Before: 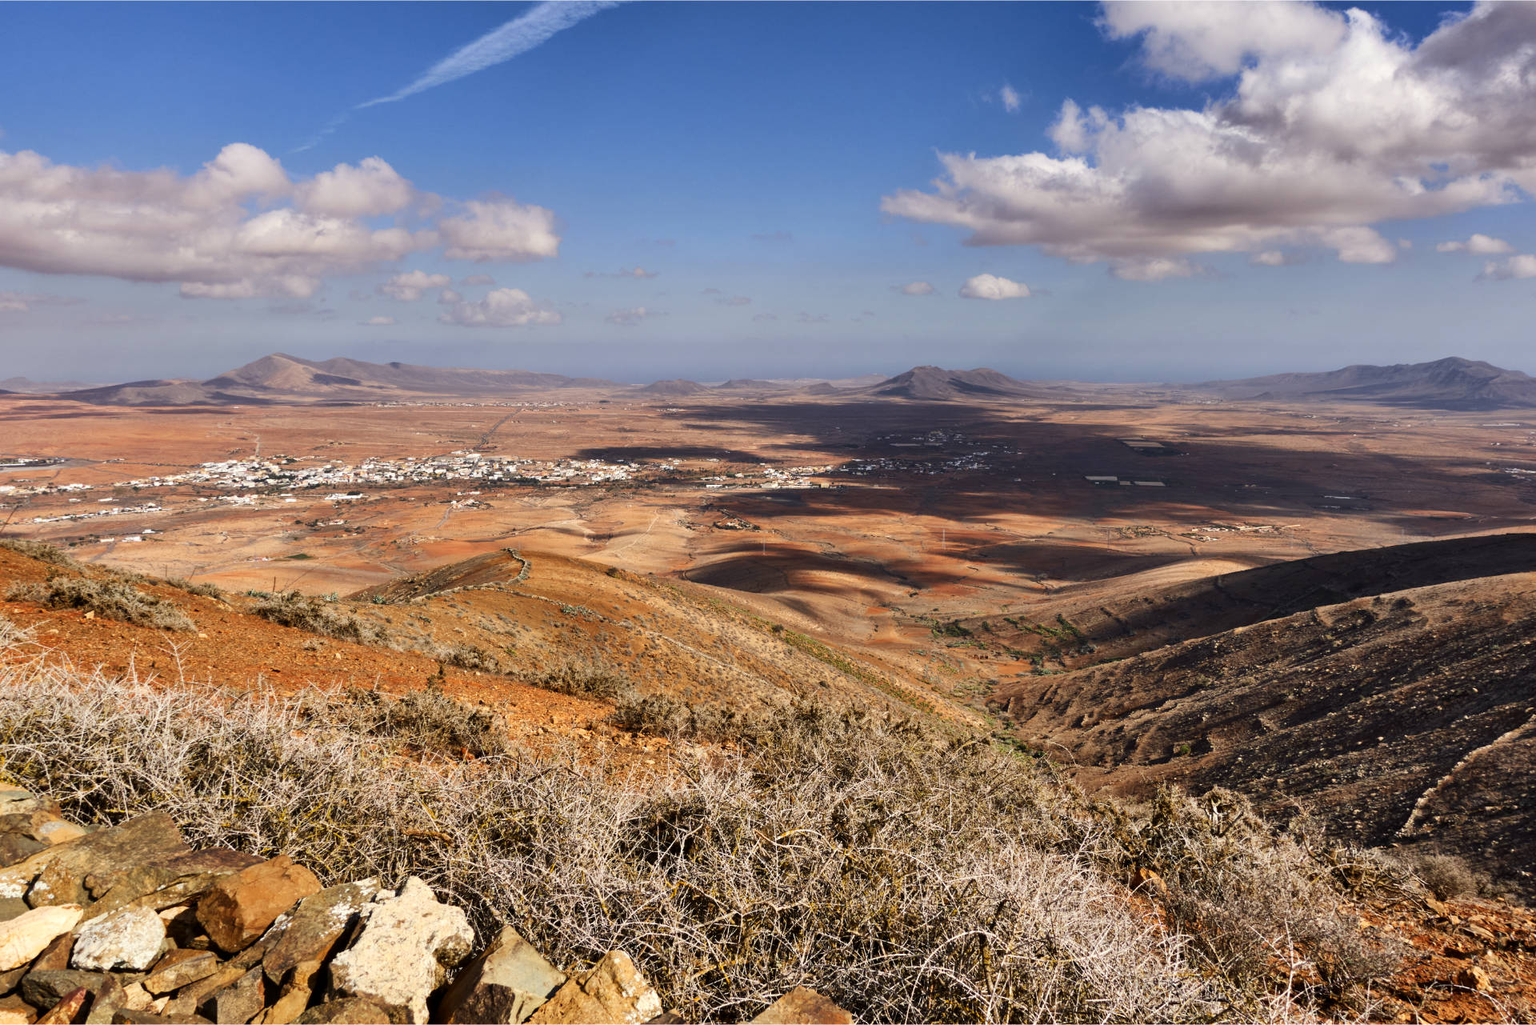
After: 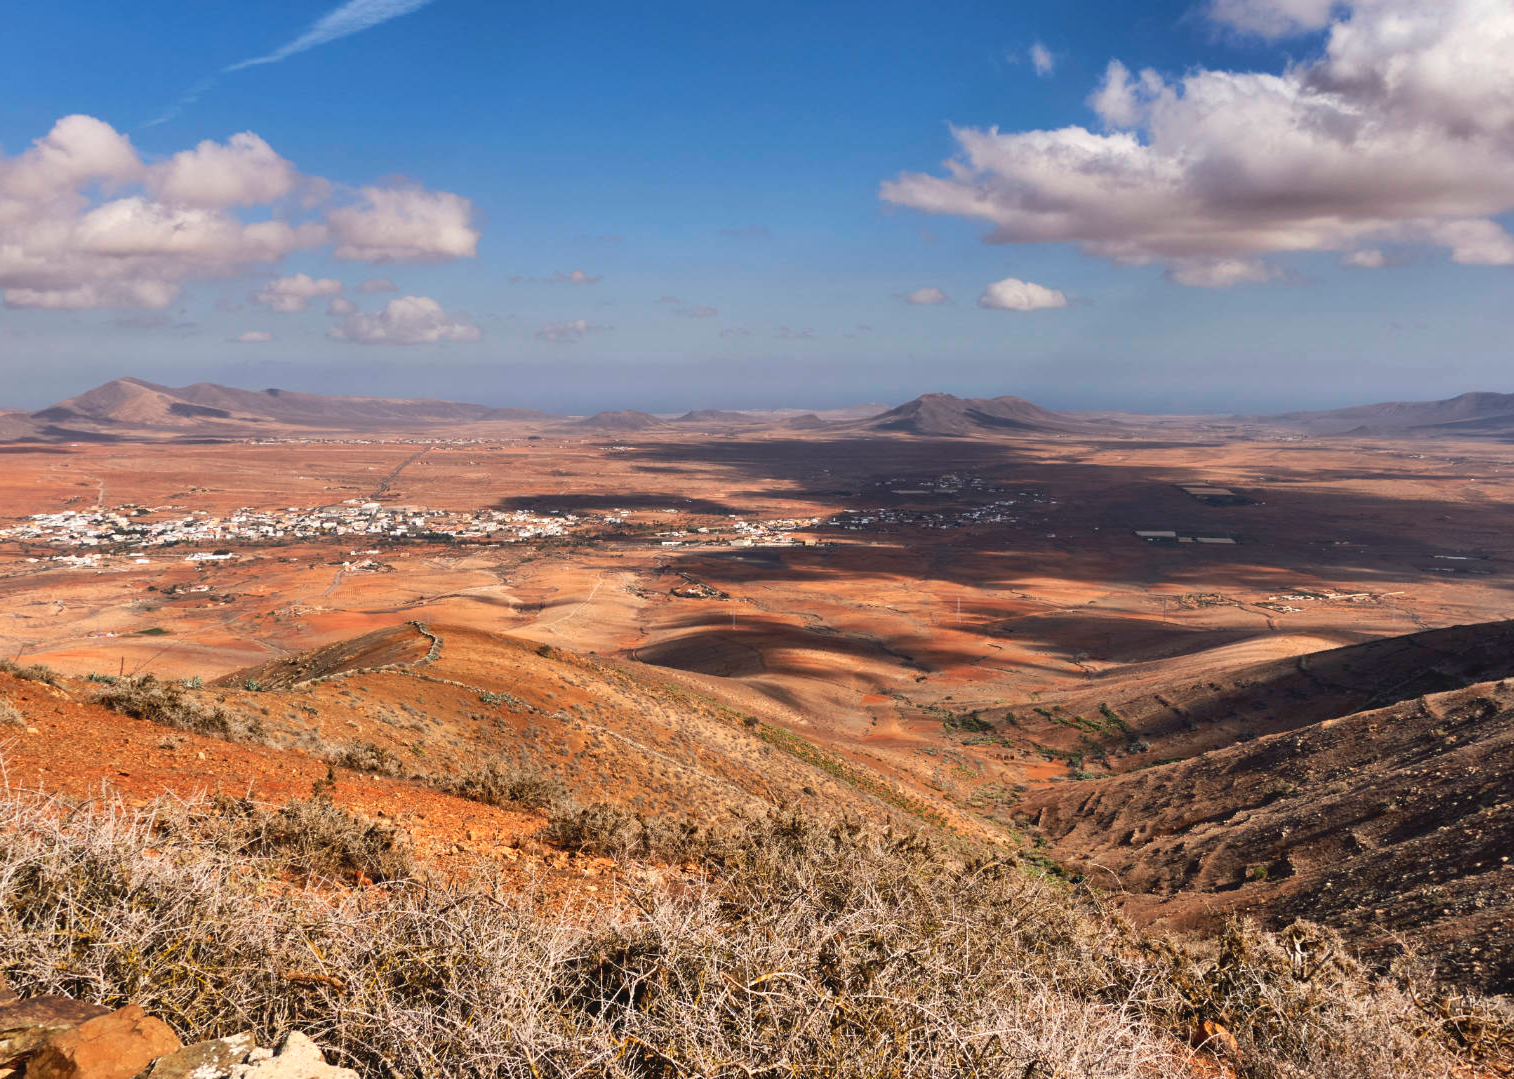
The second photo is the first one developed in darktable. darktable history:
tone curve: curves: ch0 [(0, 0.042) (0.129, 0.18) (0.501, 0.497) (1, 1)], preserve colors none
crop: left 11.534%, top 5.03%, right 9.592%, bottom 10.738%
